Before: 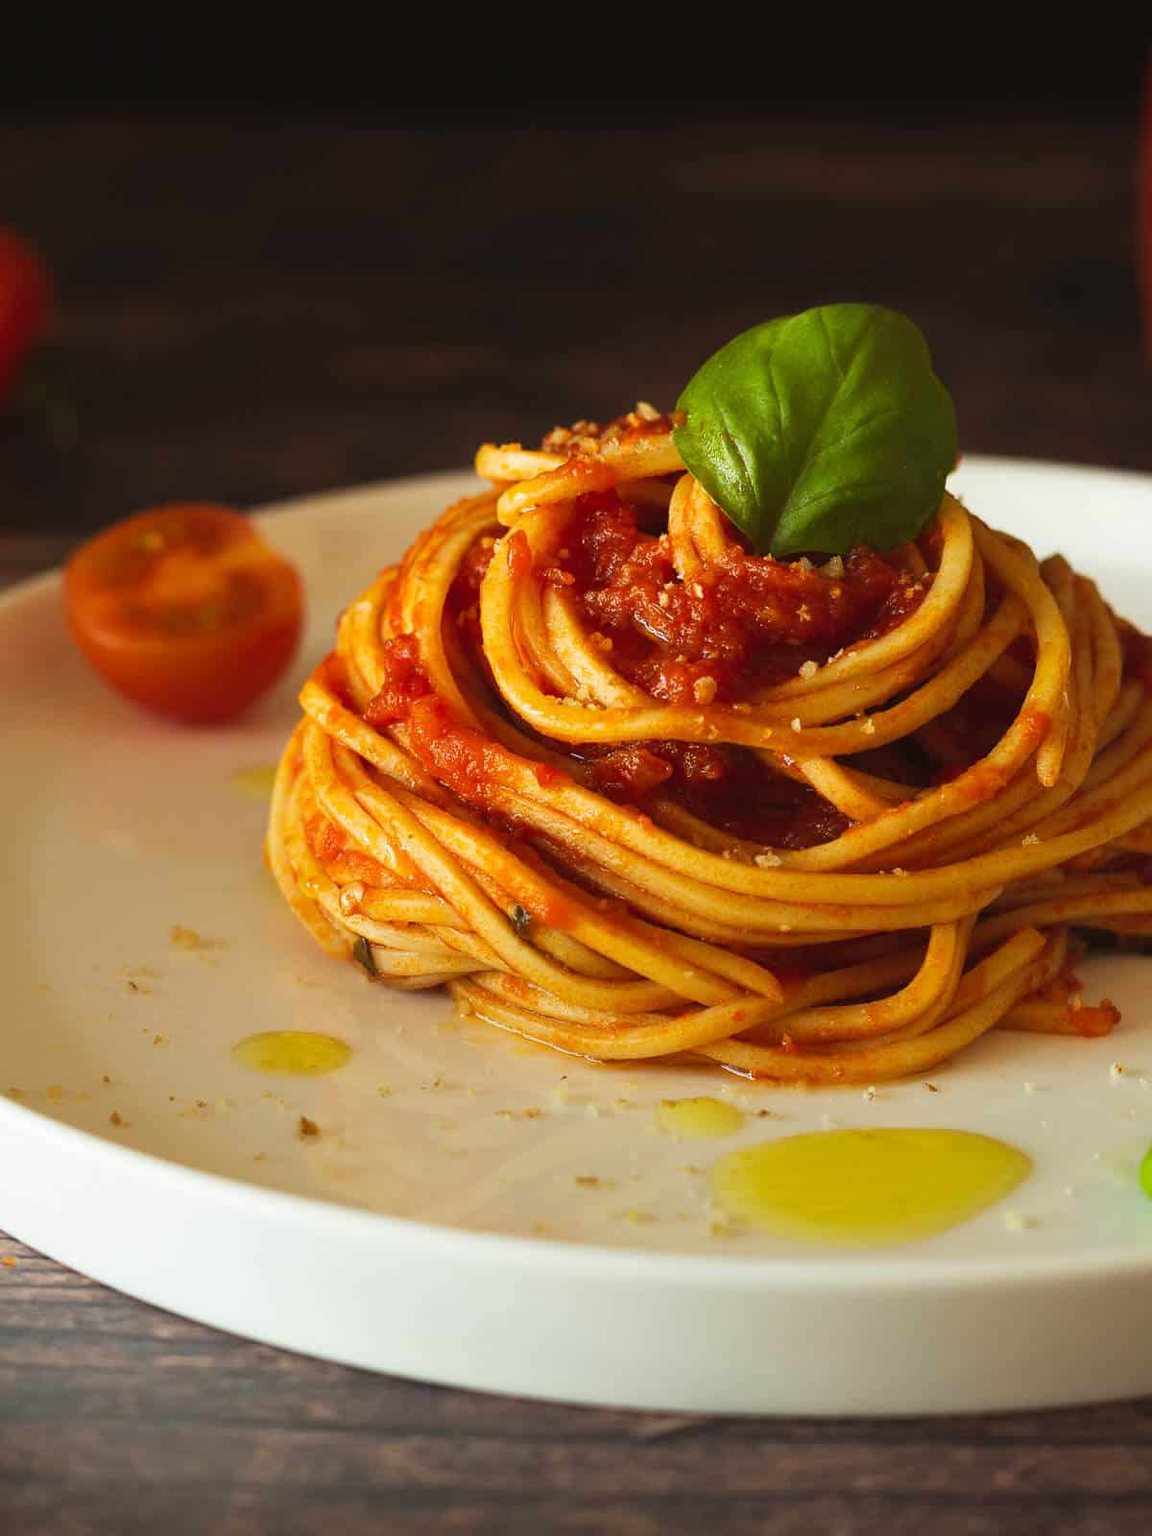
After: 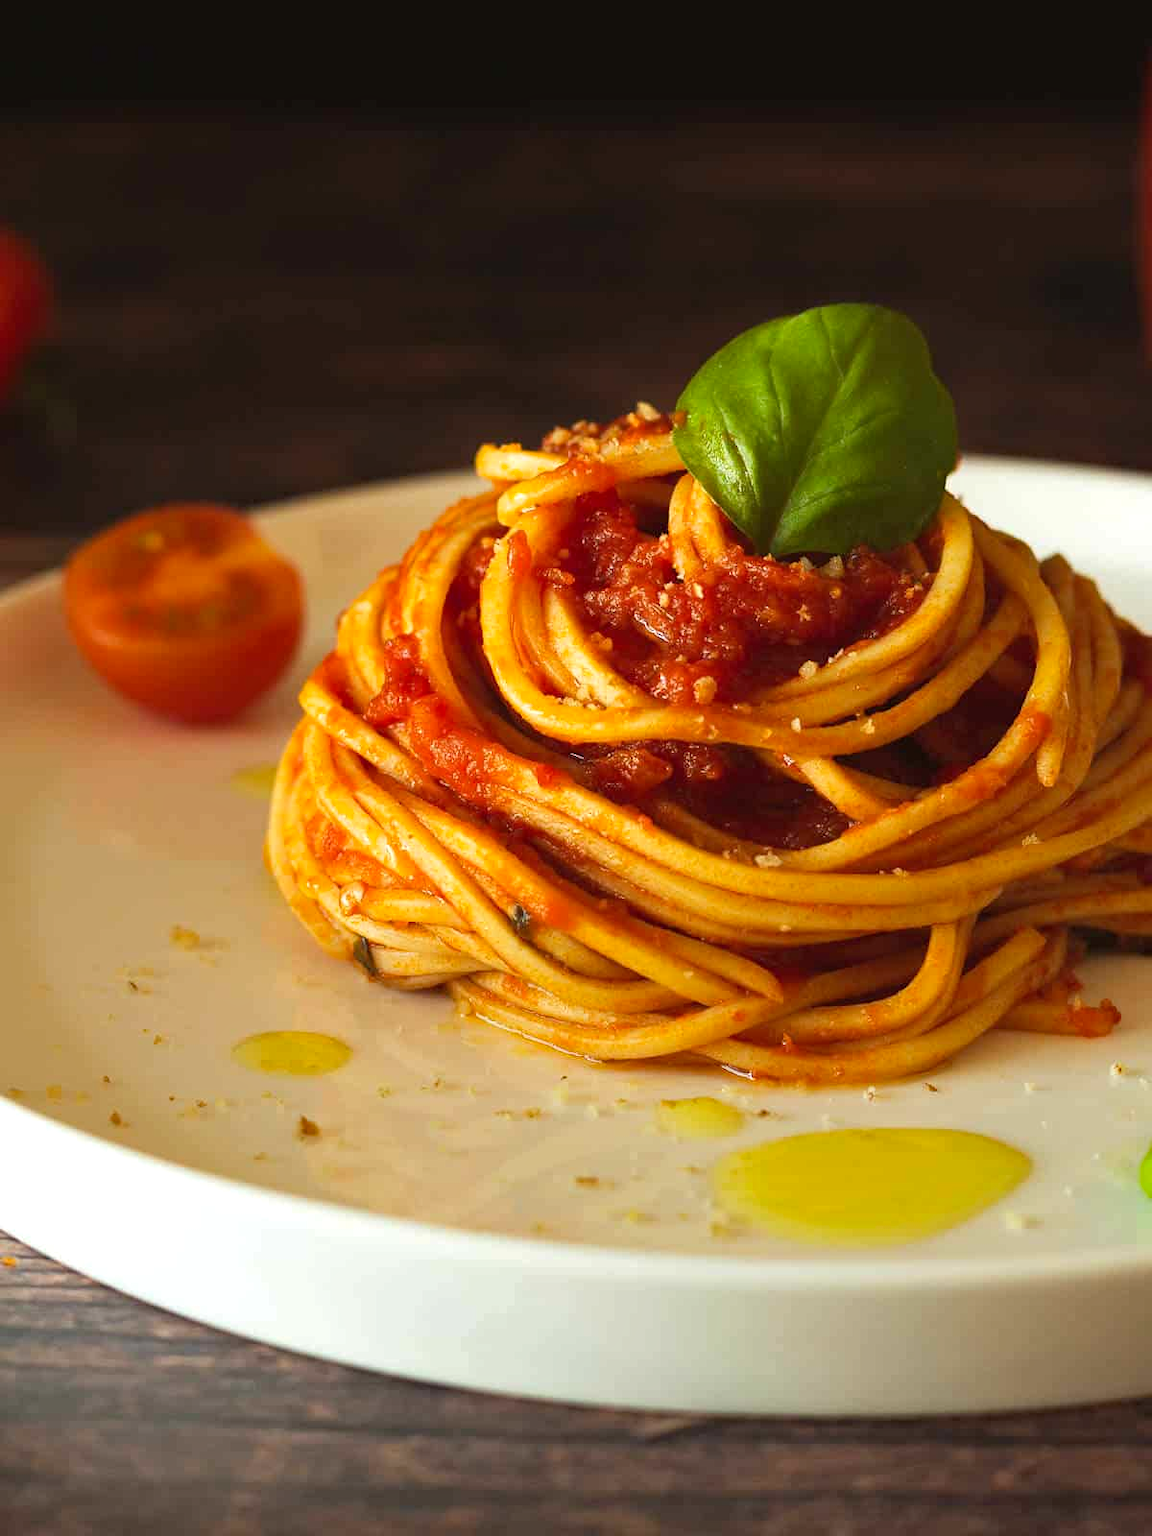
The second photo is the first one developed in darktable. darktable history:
haze removal: compatibility mode true, adaptive false
exposure: exposure 0.207 EV, compensate highlight preservation false
